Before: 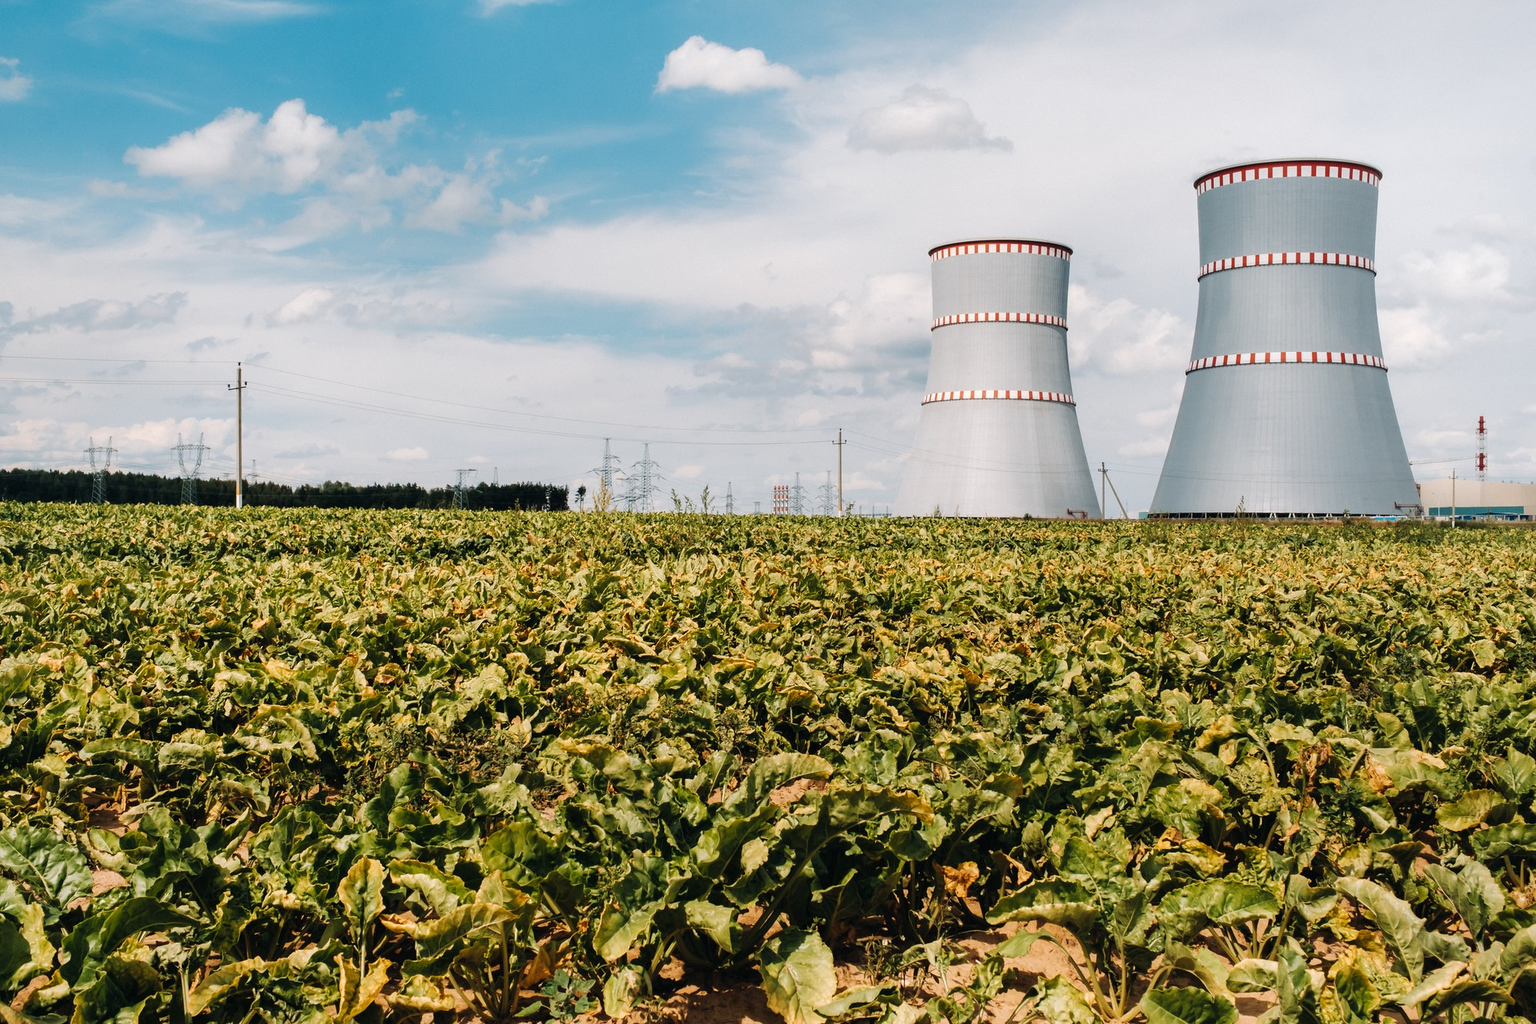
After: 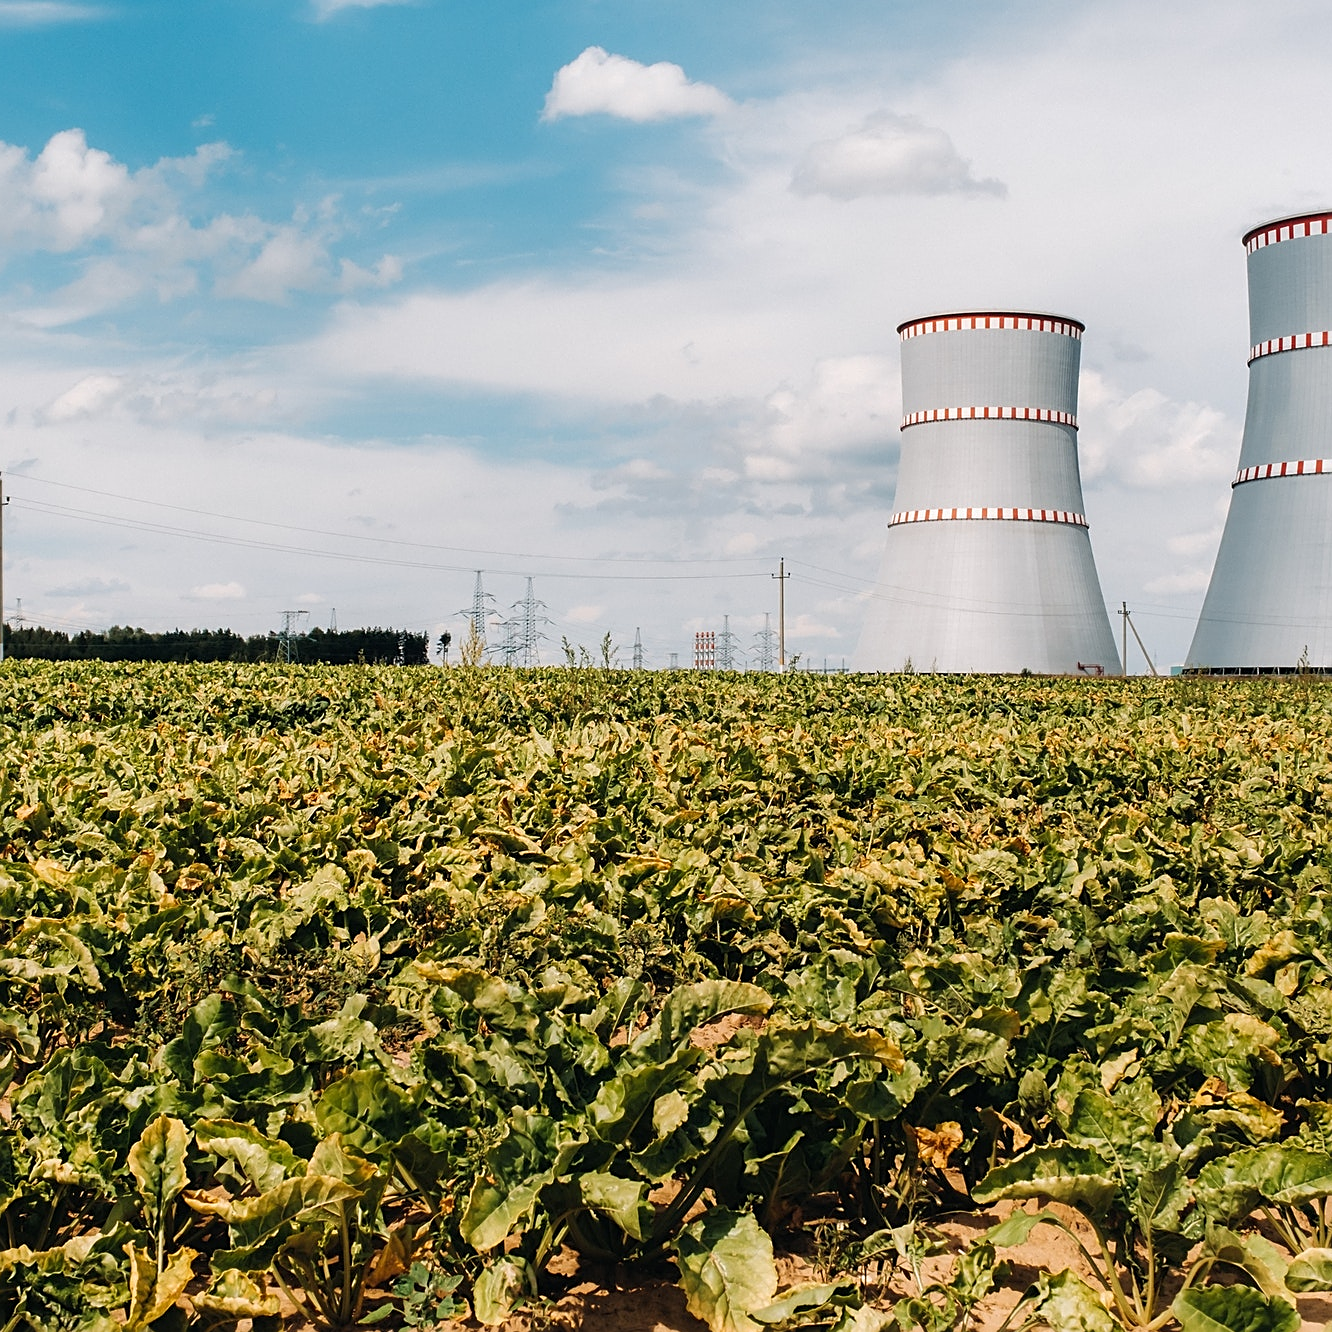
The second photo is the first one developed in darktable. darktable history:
sharpen: on, module defaults
crop and rotate: left 15.634%, right 17.736%
